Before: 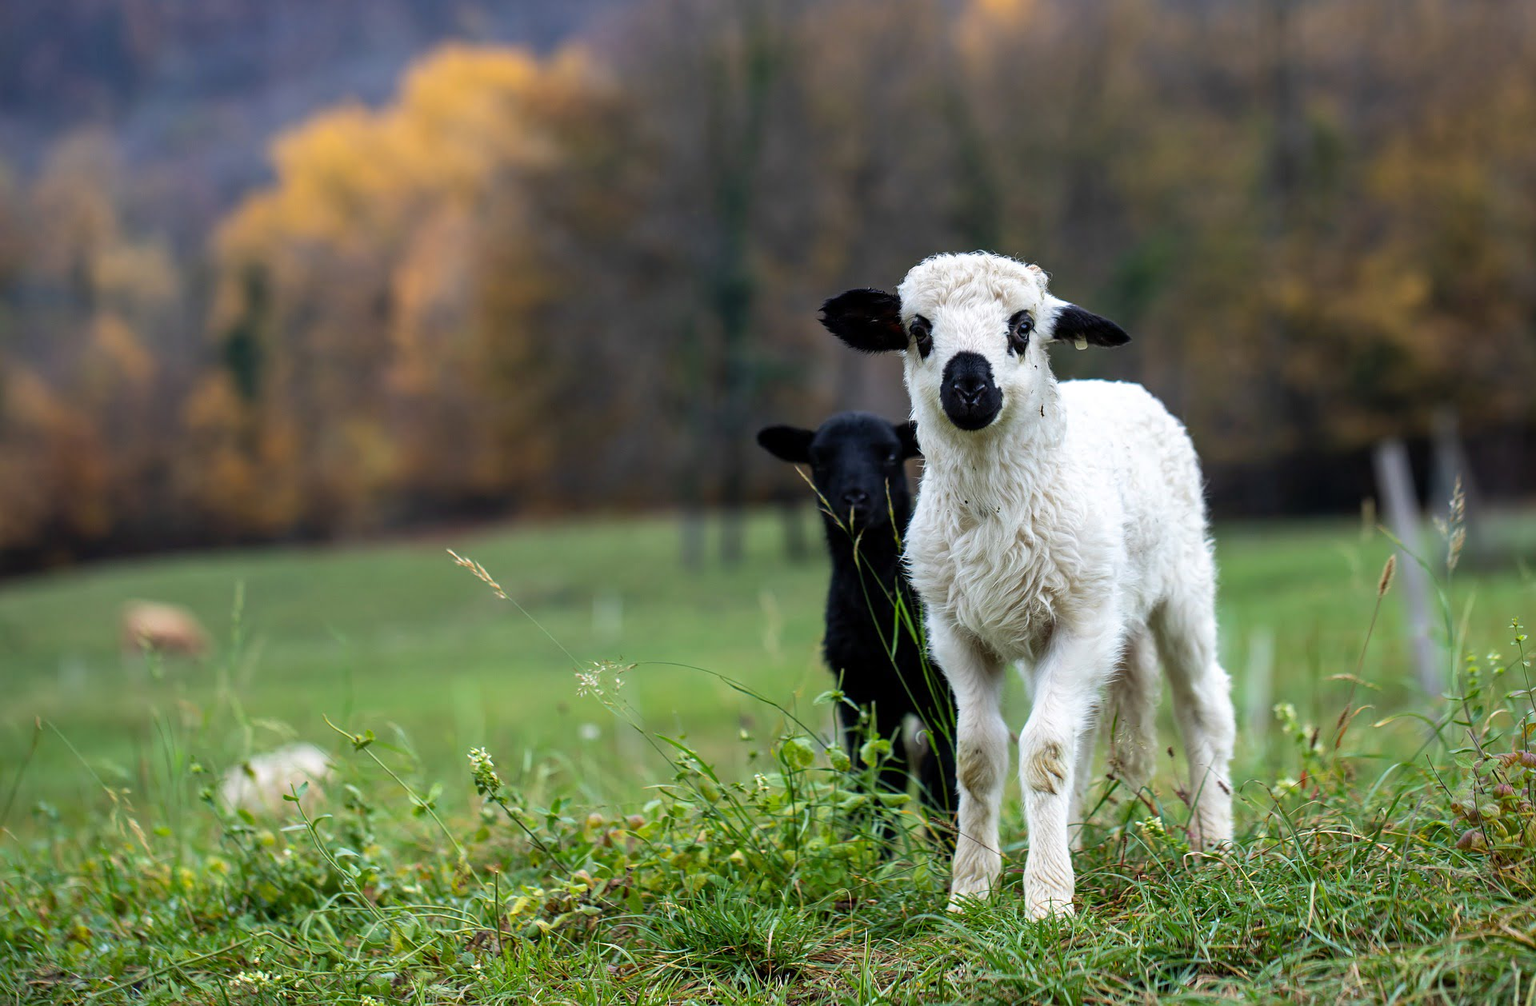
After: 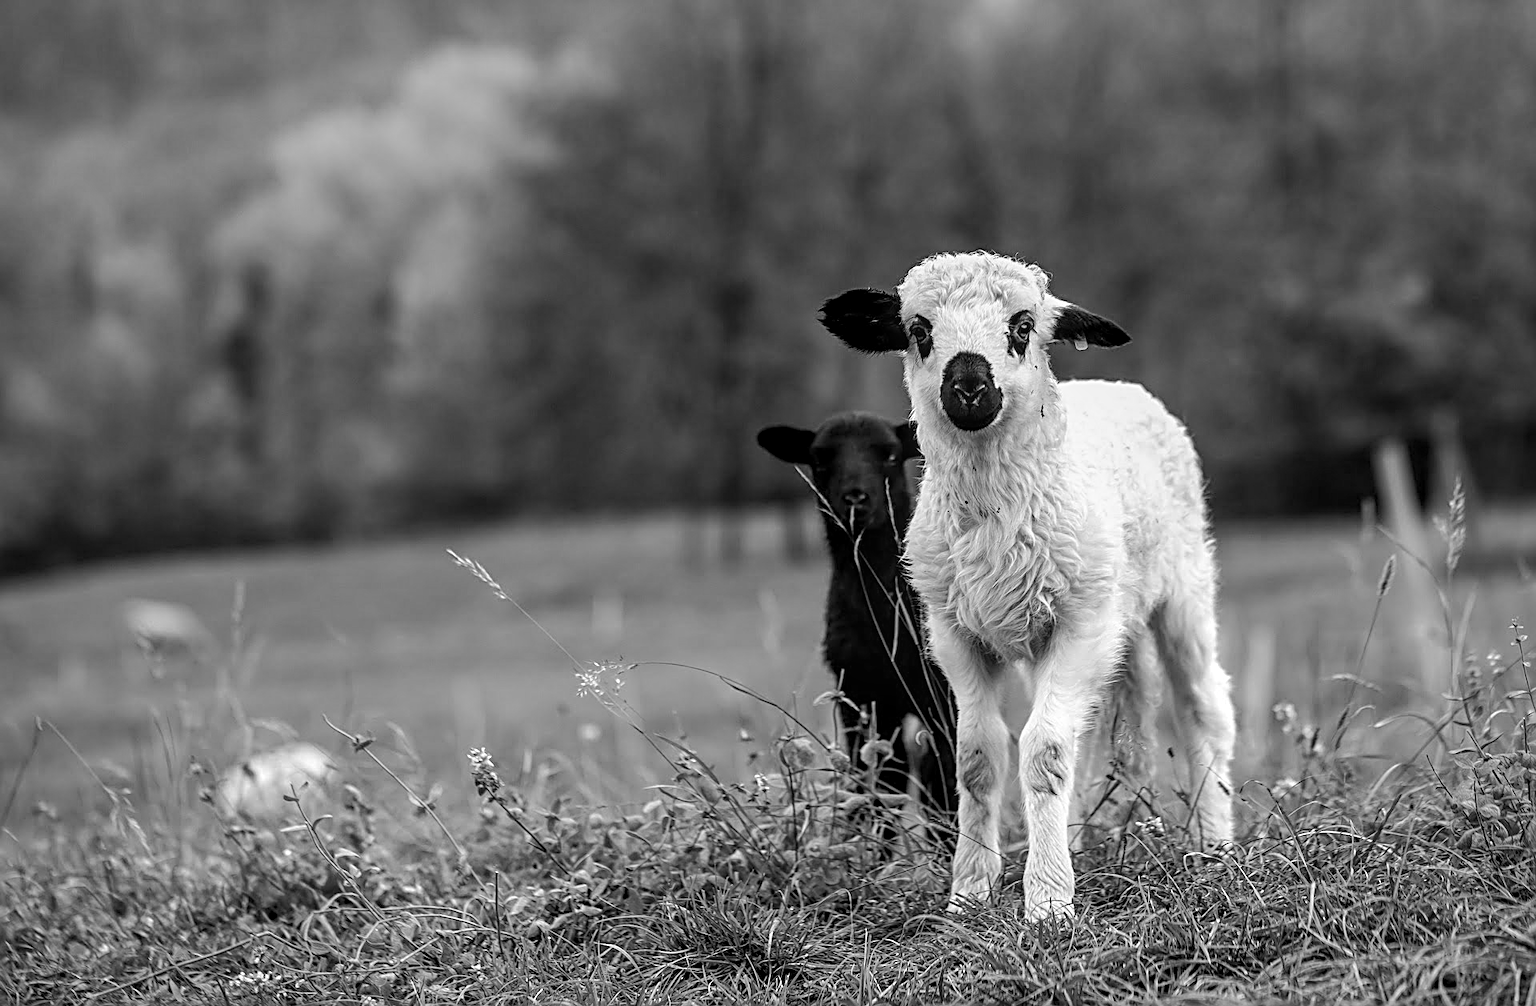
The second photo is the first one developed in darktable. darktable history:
sharpen: radius 2.676, amount 0.669
color calibration: output gray [0.18, 0.41, 0.41, 0], gray › normalize channels true, illuminant same as pipeline (D50), adaptation XYZ, x 0.346, y 0.359, gamut compression 0
color balance rgb: perceptual saturation grading › global saturation 25%, perceptual brilliance grading › mid-tones 10%, perceptual brilliance grading › shadows 15%, global vibrance 20%
local contrast: on, module defaults
